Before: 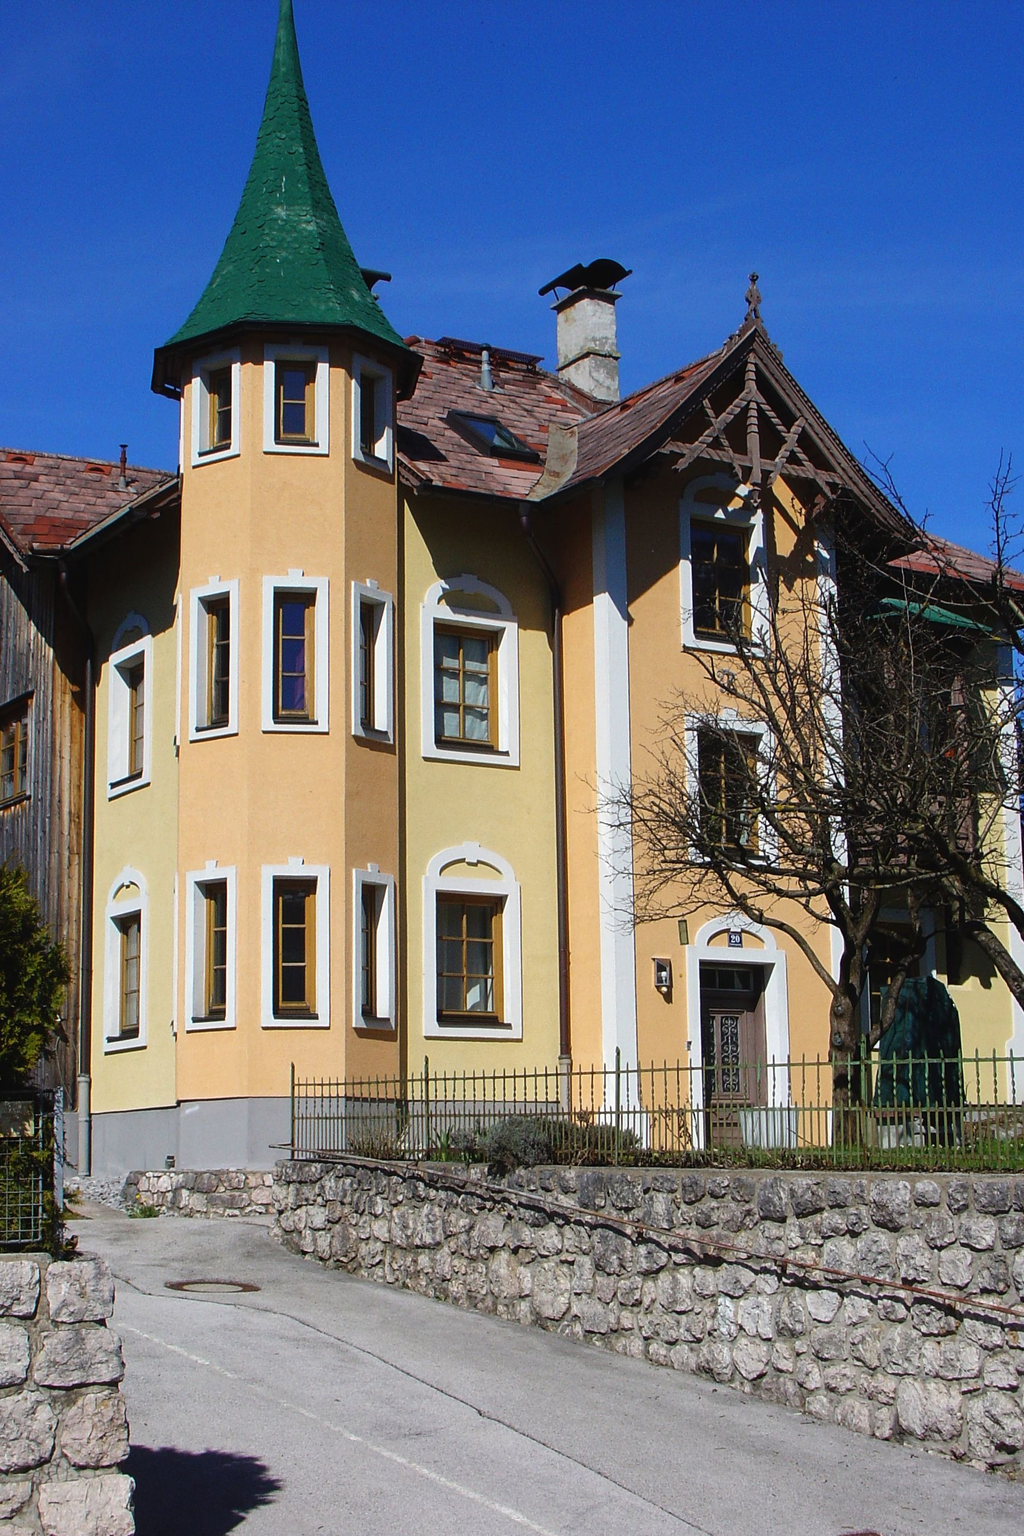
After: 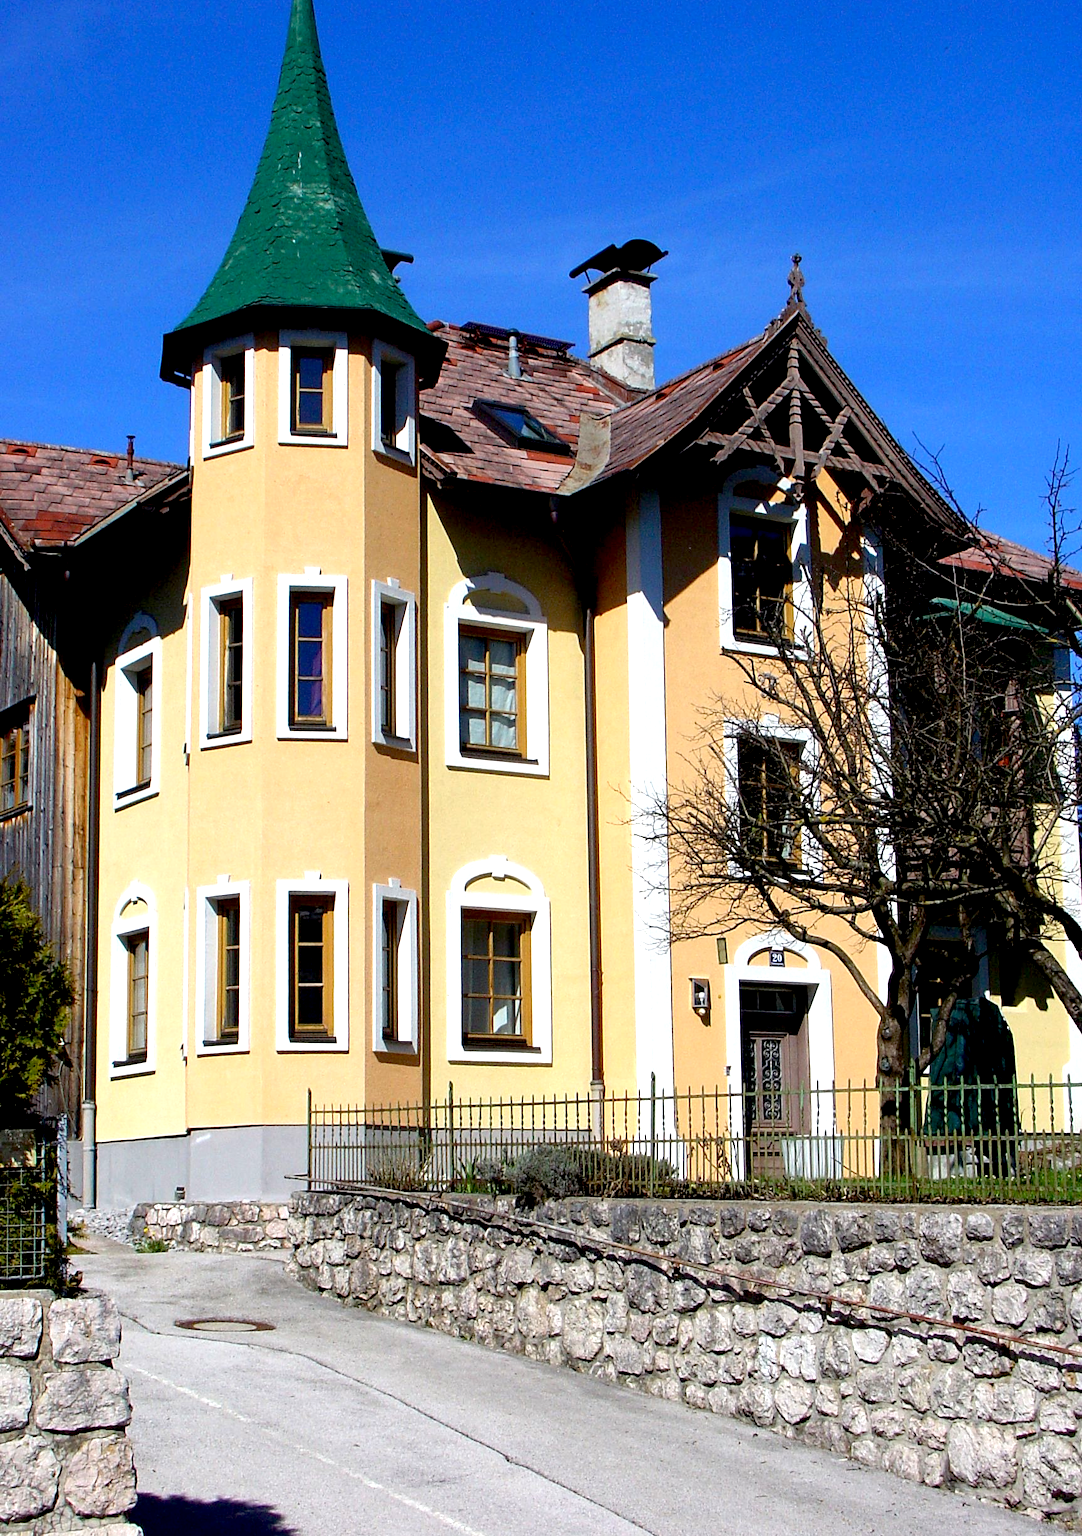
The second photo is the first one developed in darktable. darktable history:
crop and rotate: top 2.151%, bottom 3.174%
exposure: black level correction 0.012, exposure 0.692 EV, compensate highlight preservation false
